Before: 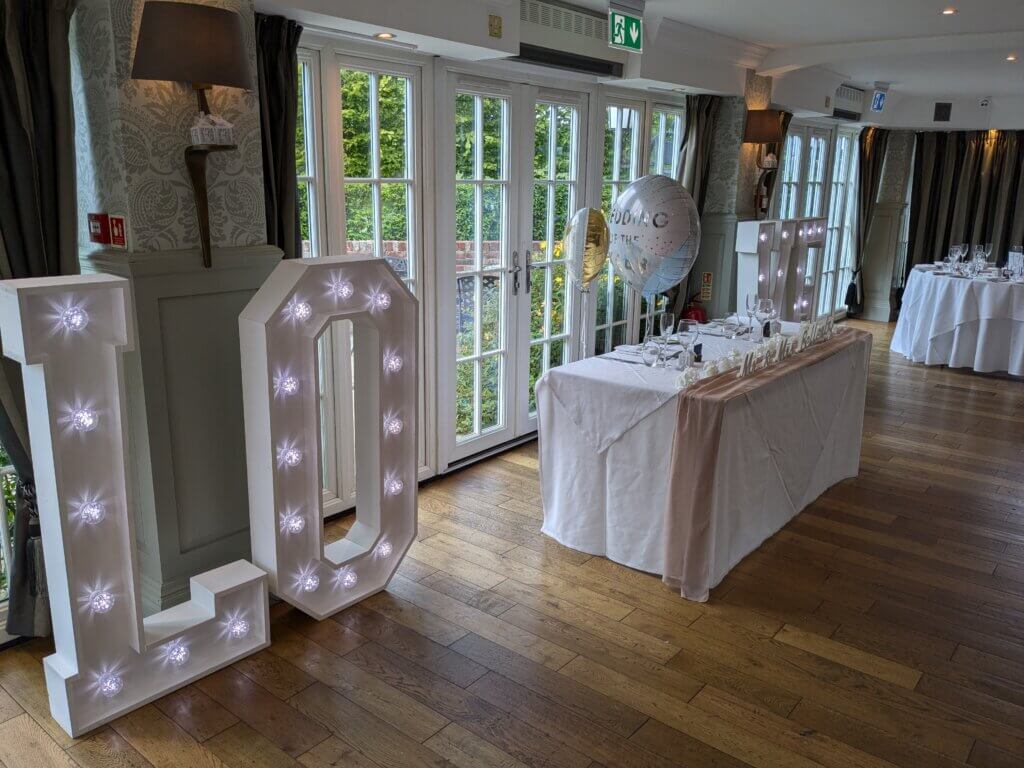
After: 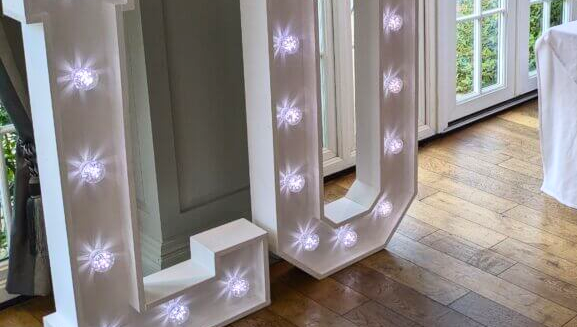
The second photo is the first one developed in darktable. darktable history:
crop: top 44.483%, right 43.593%, bottom 12.892%
tone equalizer: on, module defaults
contrast brightness saturation: contrast 0.2, brightness 0.16, saturation 0.22
